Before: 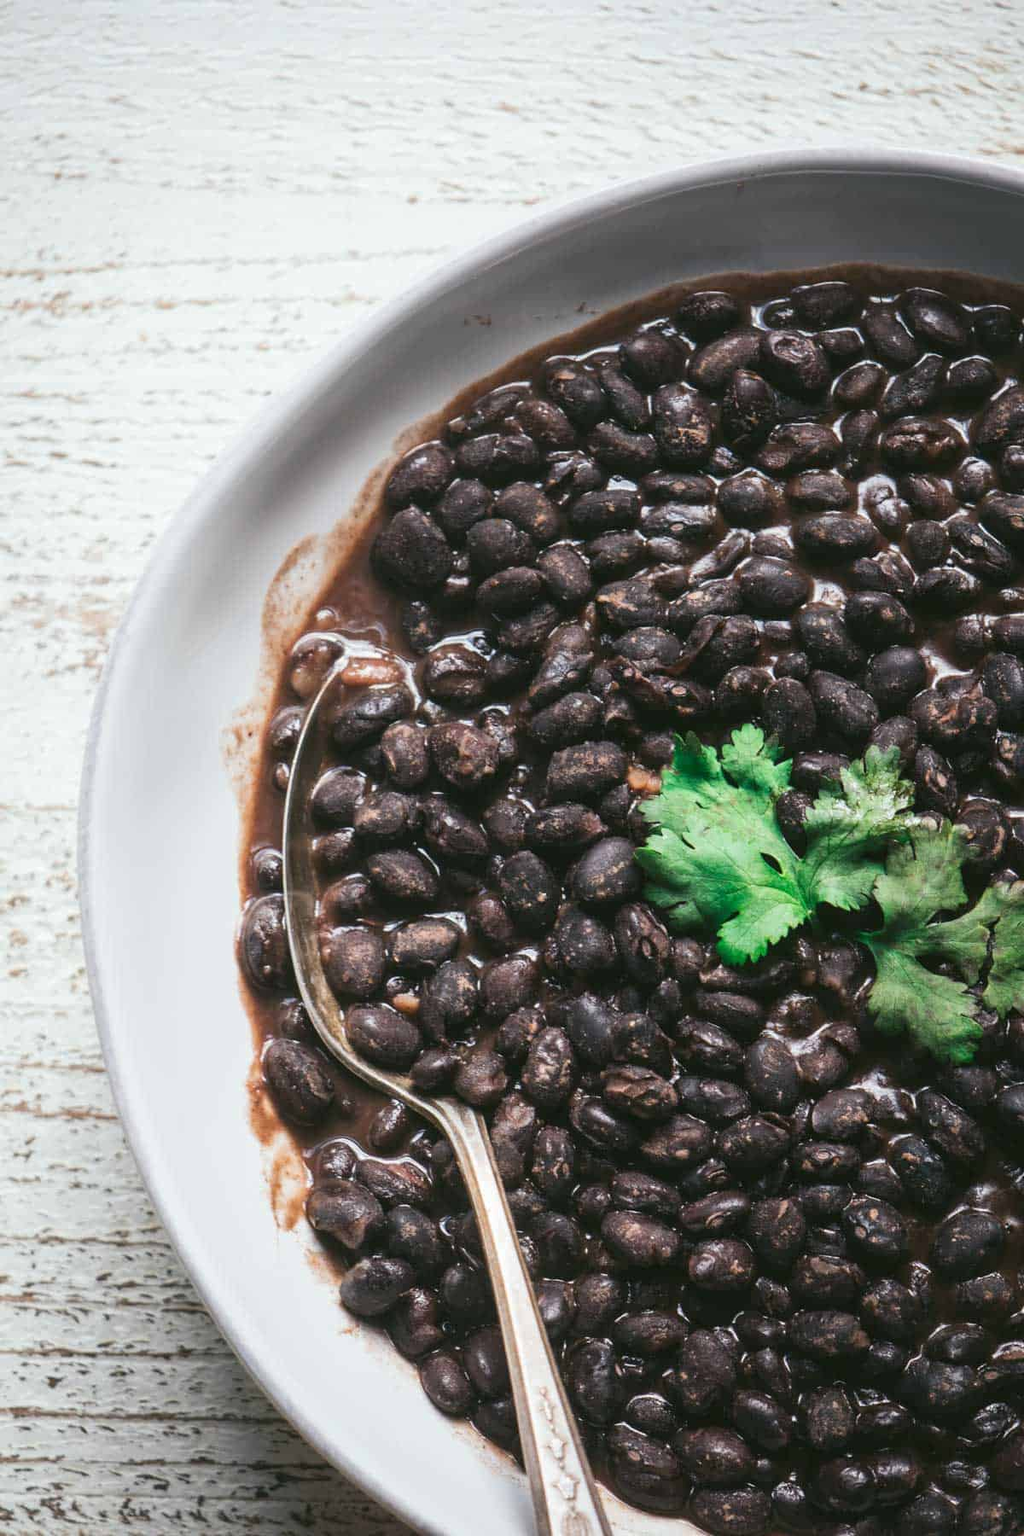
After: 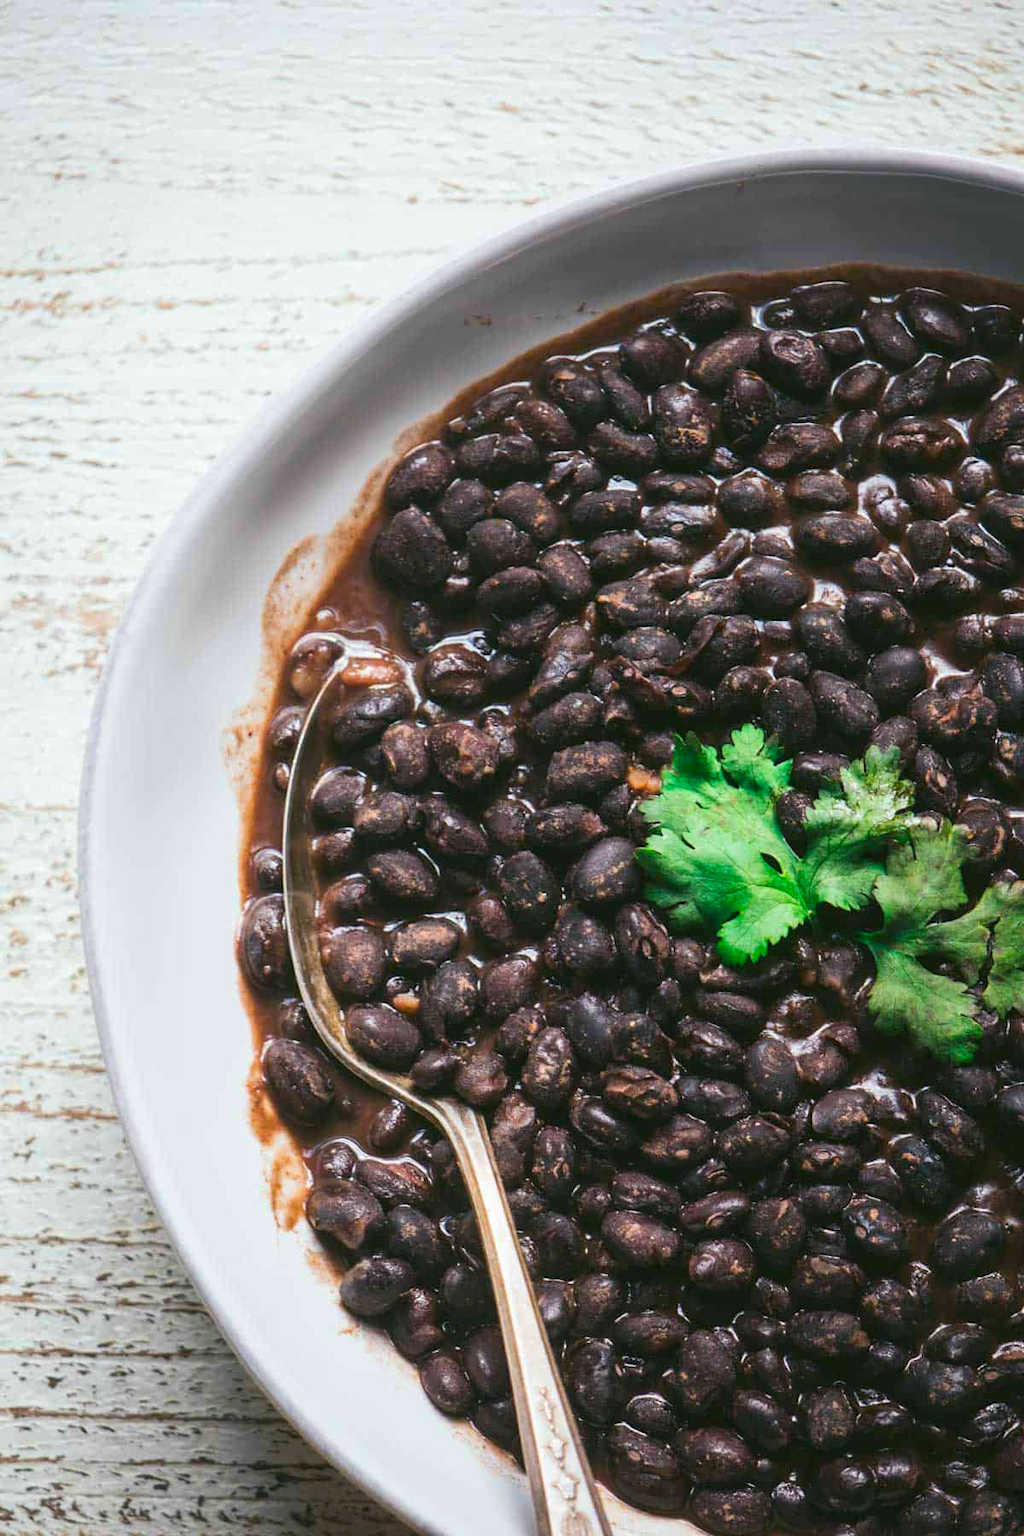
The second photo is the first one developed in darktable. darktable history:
color balance rgb: perceptual saturation grading › global saturation -0.091%, global vibrance 50.775%
